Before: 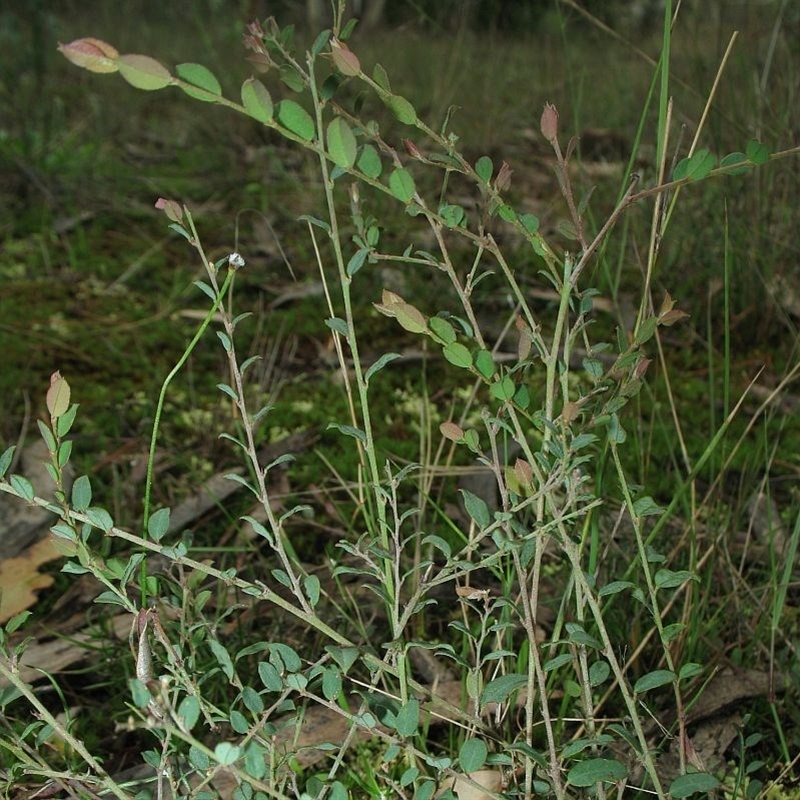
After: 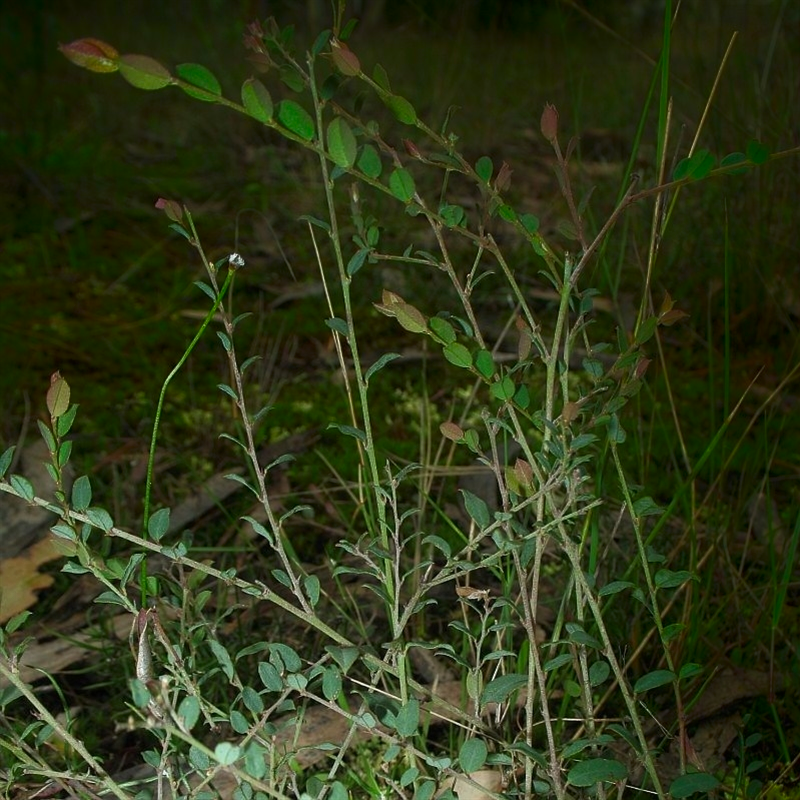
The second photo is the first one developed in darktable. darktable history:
shadows and highlights: shadows -88.56, highlights -36.31, highlights color adjustment 0.535%, soften with gaussian
